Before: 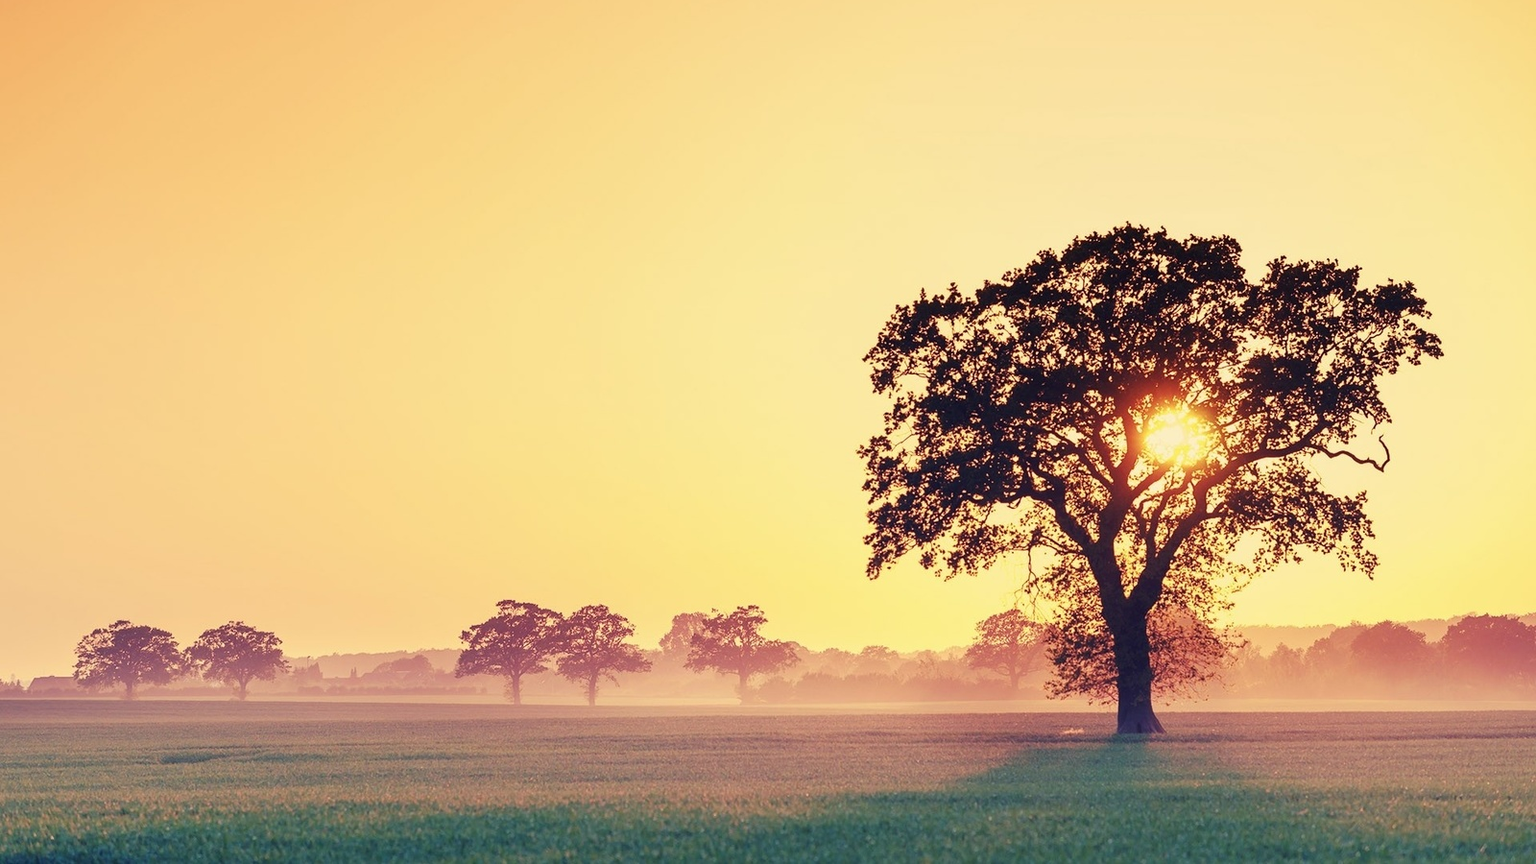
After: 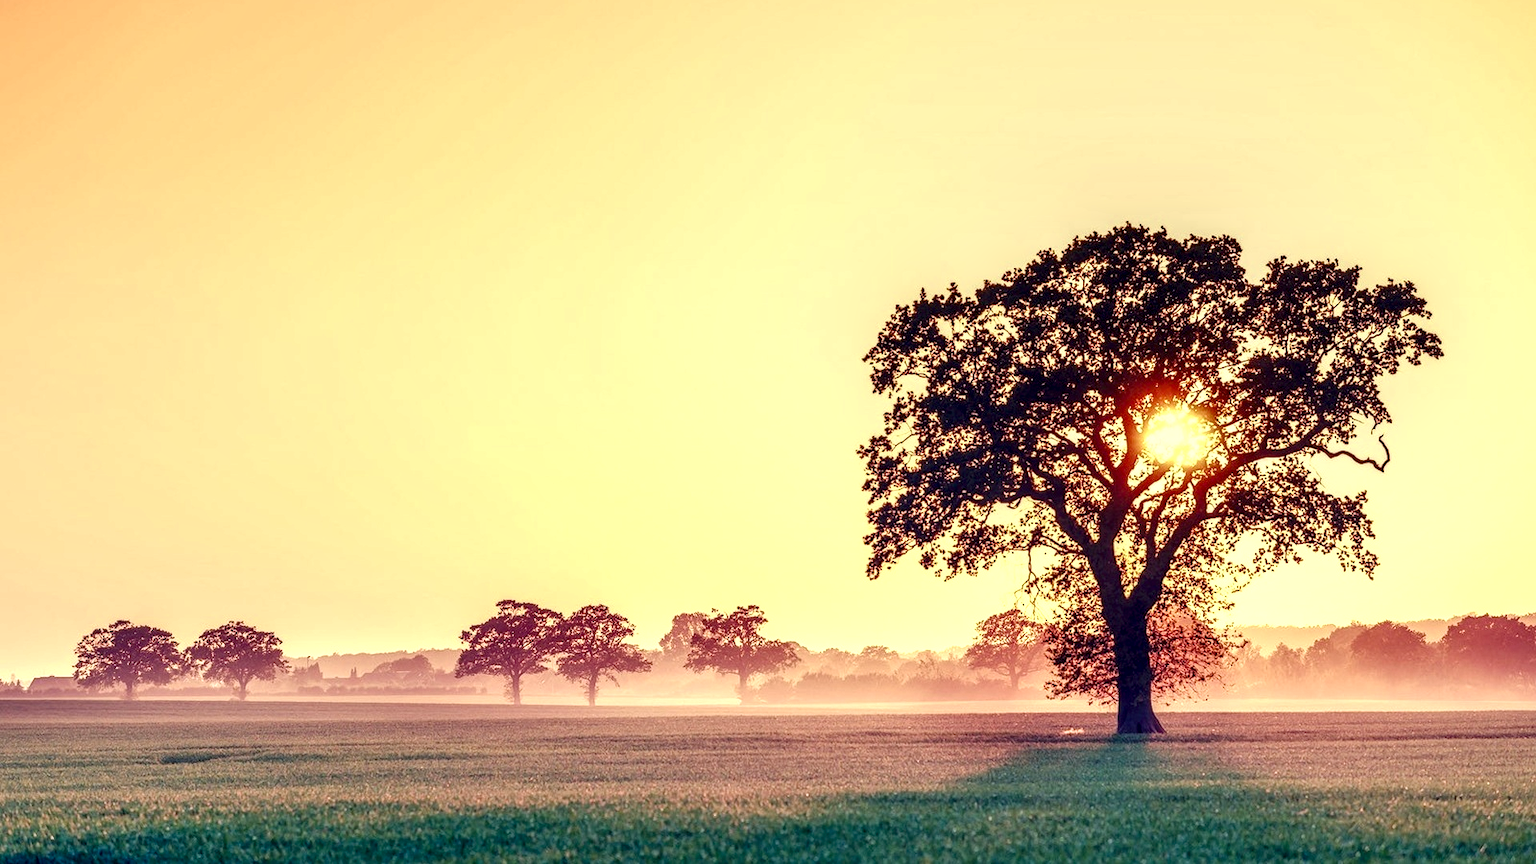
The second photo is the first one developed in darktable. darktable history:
color balance rgb: linear chroma grading › shadows 32%, linear chroma grading › global chroma -2%, linear chroma grading › mid-tones 4%, perceptual saturation grading › global saturation -2%, perceptual saturation grading › highlights -8%, perceptual saturation grading › mid-tones 8%, perceptual saturation grading › shadows 4%, perceptual brilliance grading › highlights 8%, perceptual brilliance grading › mid-tones 4%, perceptual brilliance grading › shadows 2%, global vibrance 16%, saturation formula JzAzBz (2021)
local contrast: highlights 19%, detail 186%
